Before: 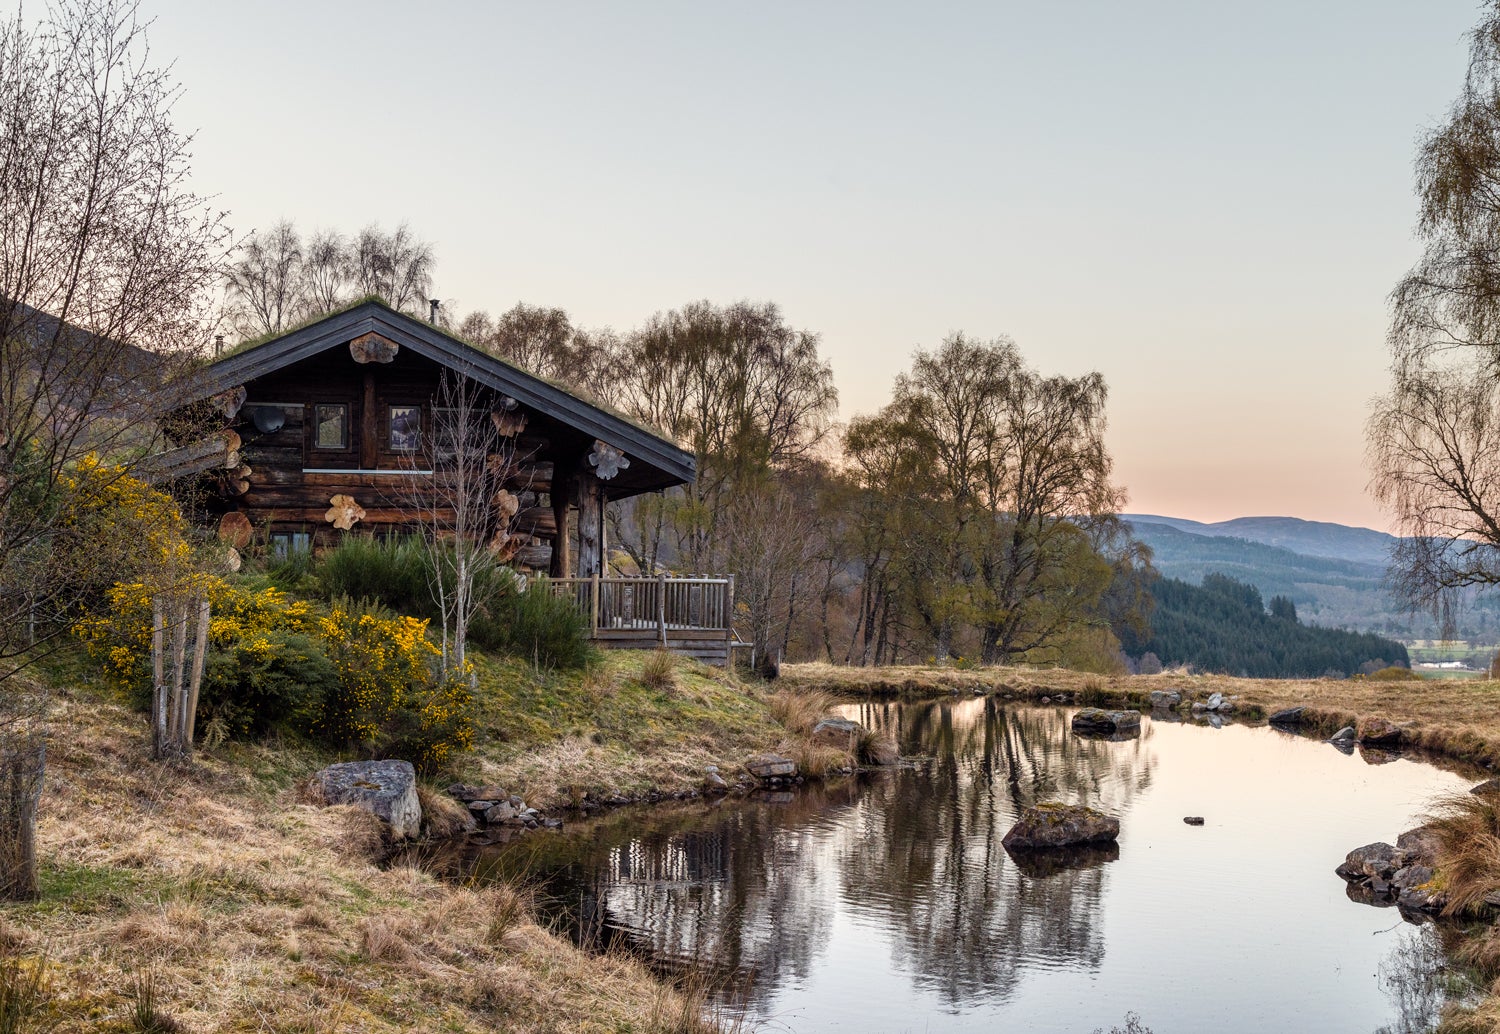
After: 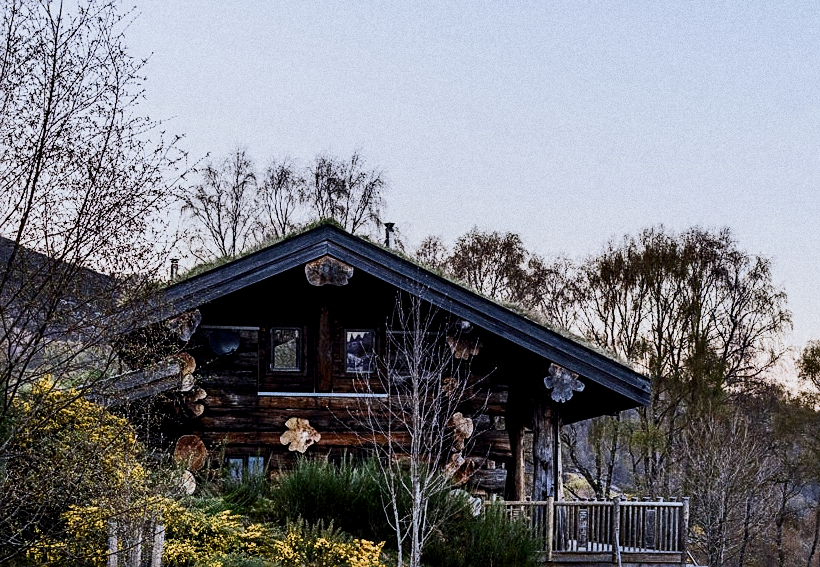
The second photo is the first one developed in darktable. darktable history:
contrast brightness saturation: contrast 0.4, brightness 0.1, saturation 0.21
filmic rgb: middle gray luminance 18.42%, black relative exposure -11.25 EV, white relative exposure 3.75 EV, threshold 6 EV, target black luminance 0%, hardness 5.87, latitude 57.4%, contrast 0.963, shadows ↔ highlights balance 49.98%, add noise in highlights 0, preserve chrominance luminance Y, color science v3 (2019), use custom middle-gray values true, iterations of high-quality reconstruction 0, contrast in highlights soft, enable highlight reconstruction true
grain: coarseness 0.09 ISO, strength 40%
crop and rotate: left 3.047%, top 7.509%, right 42.236%, bottom 37.598%
sharpen: on, module defaults
white balance: red 0.948, green 1.02, blue 1.176
local contrast: highlights 61%, shadows 106%, detail 107%, midtone range 0.529
color zones: curves: ch0 [(0, 0.5) (0.125, 0.4) (0.25, 0.5) (0.375, 0.4) (0.5, 0.4) (0.625, 0.35) (0.75, 0.35) (0.875, 0.5)]; ch1 [(0, 0.35) (0.125, 0.45) (0.25, 0.35) (0.375, 0.35) (0.5, 0.35) (0.625, 0.35) (0.75, 0.45) (0.875, 0.35)]; ch2 [(0, 0.6) (0.125, 0.5) (0.25, 0.5) (0.375, 0.6) (0.5, 0.6) (0.625, 0.5) (0.75, 0.5) (0.875, 0.5)]
